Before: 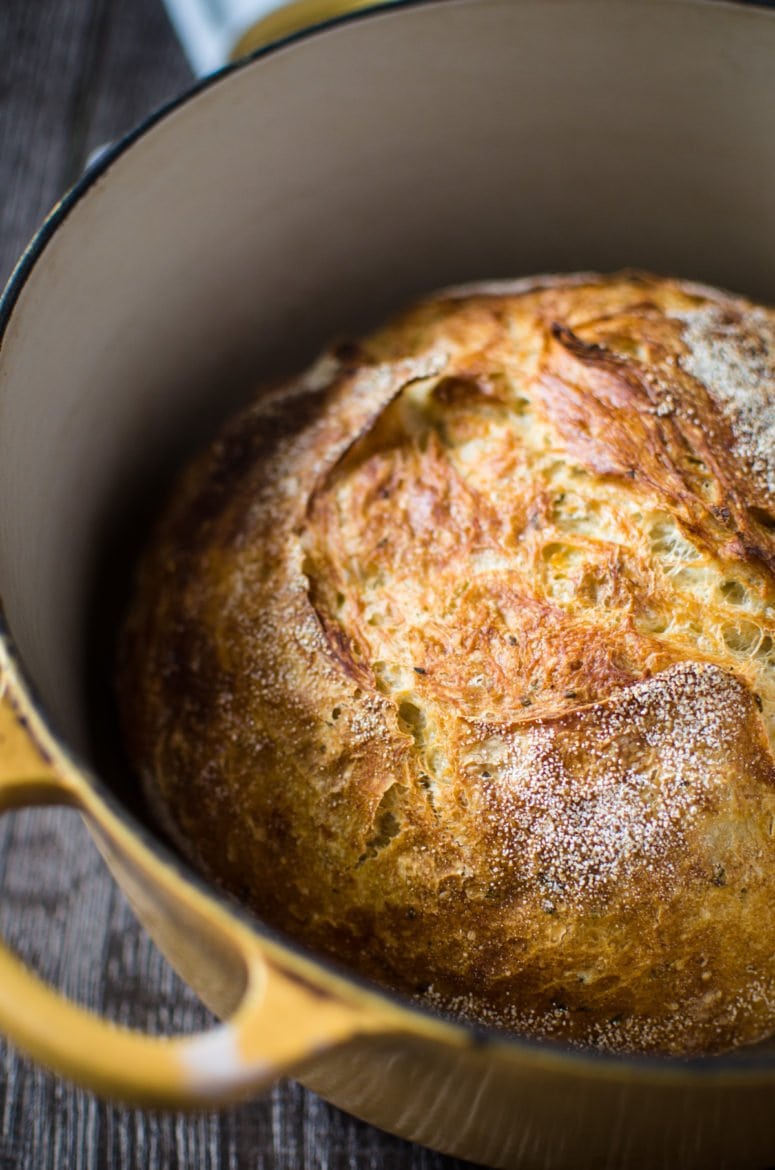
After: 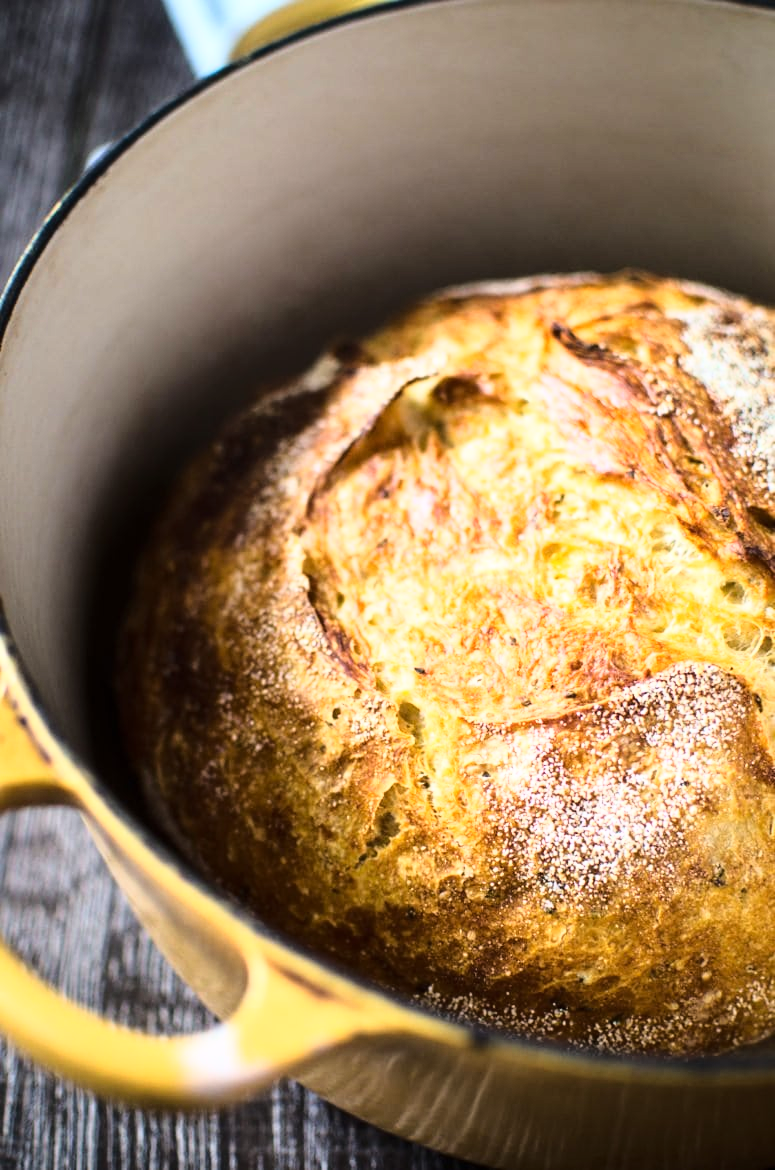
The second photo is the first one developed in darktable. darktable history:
base curve: curves: ch0 [(0, 0) (0.026, 0.03) (0.109, 0.232) (0.351, 0.748) (0.669, 0.968) (1, 1)]
